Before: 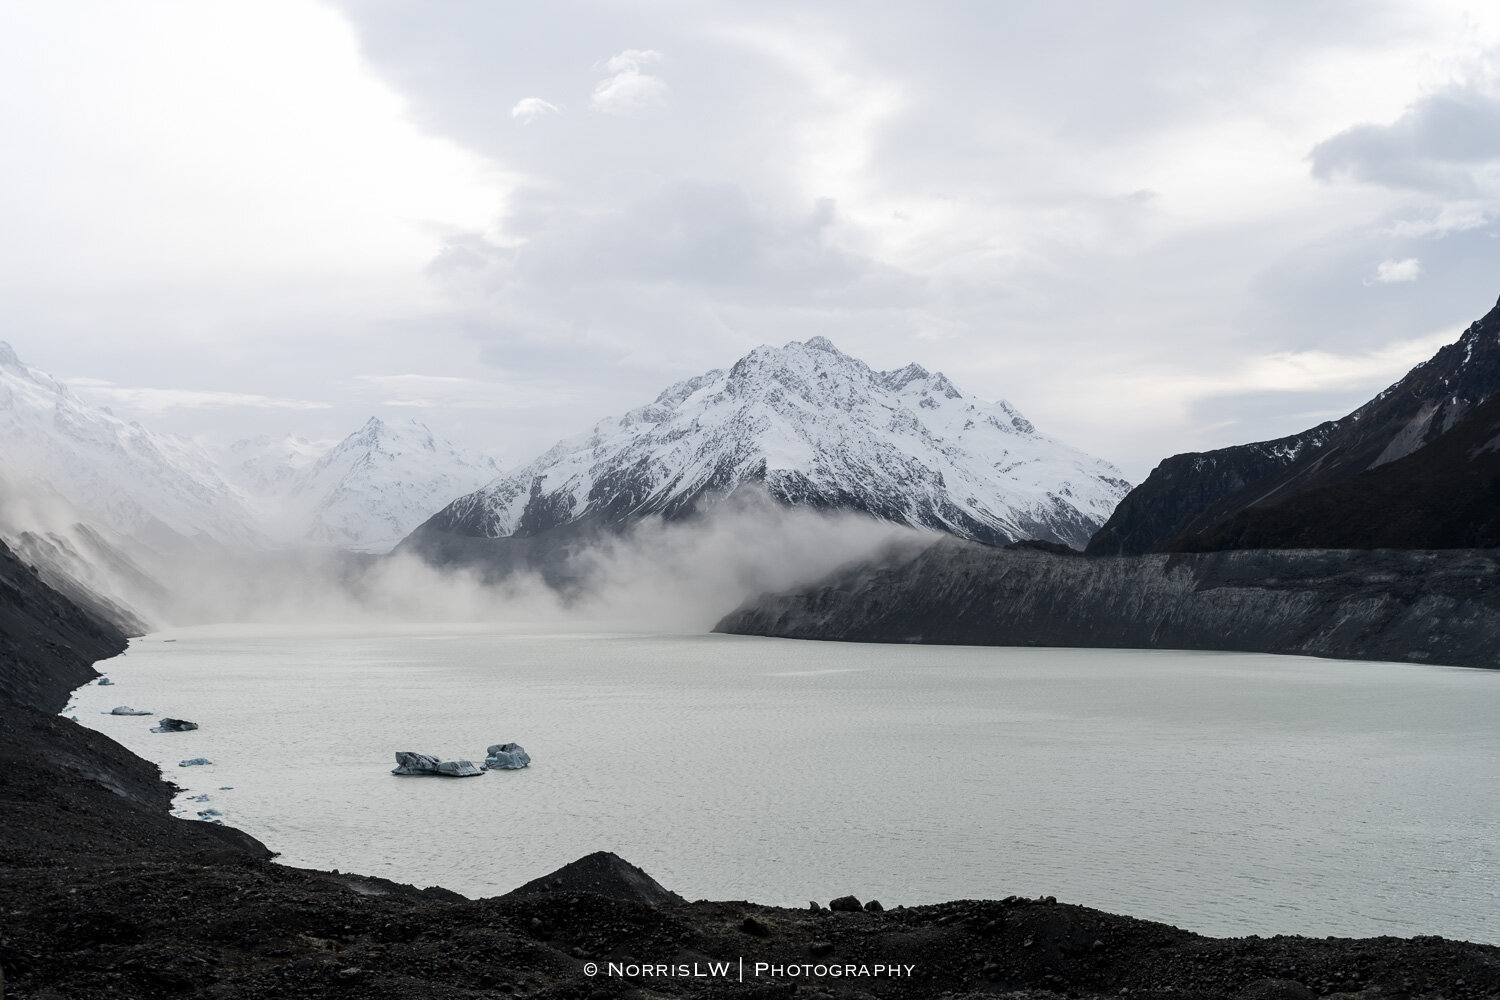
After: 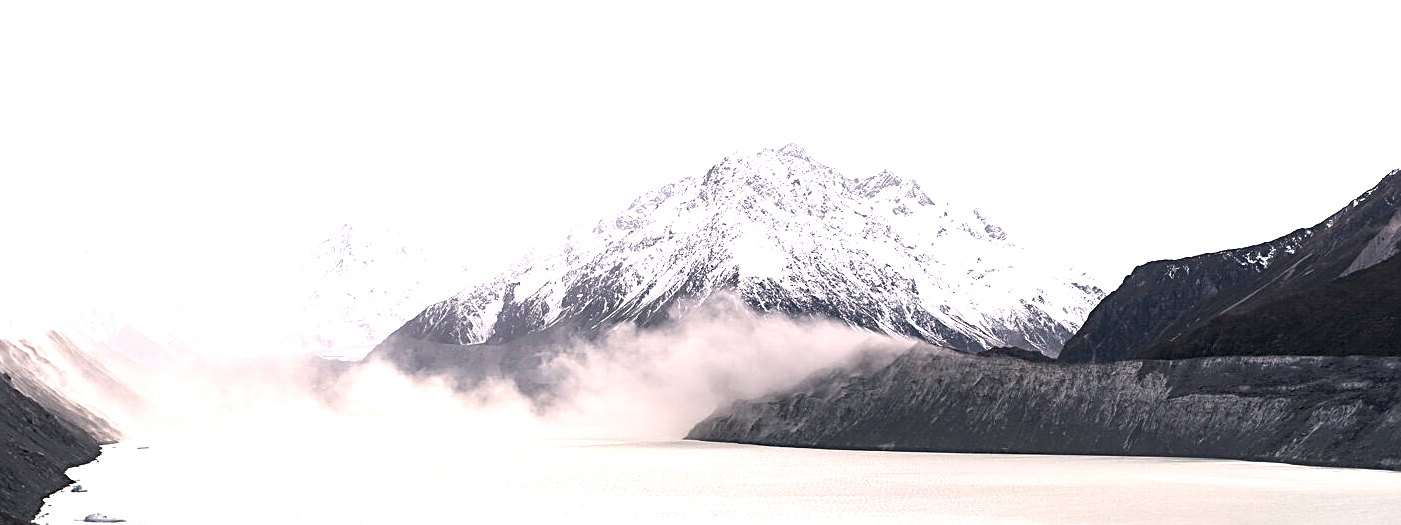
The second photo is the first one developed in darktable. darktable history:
color zones: curves: ch1 [(0, 0.523) (0.143, 0.545) (0.286, 0.52) (0.429, 0.506) (0.571, 0.503) (0.714, 0.503) (0.857, 0.508) (1, 0.523)]
crop: left 1.816%, top 19.398%, right 4.734%, bottom 28.032%
sharpen: radius 2.549, amount 0.638
color correction: highlights a* 7.92, highlights b* 4.3
exposure: exposure 1.151 EV, compensate highlight preservation false
